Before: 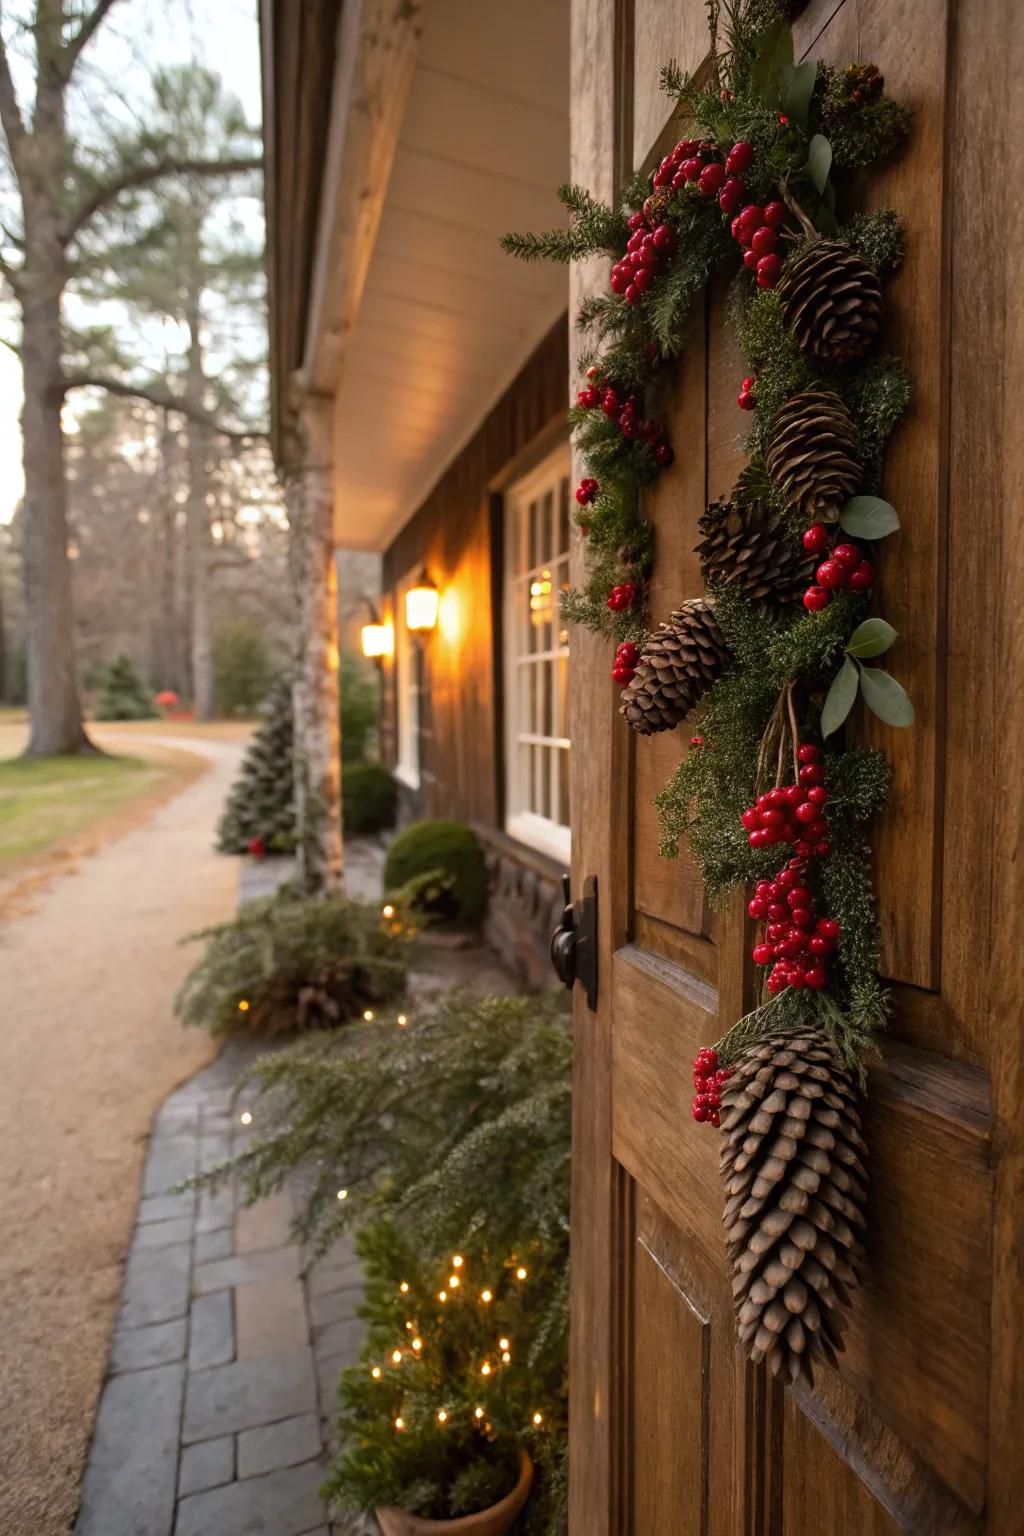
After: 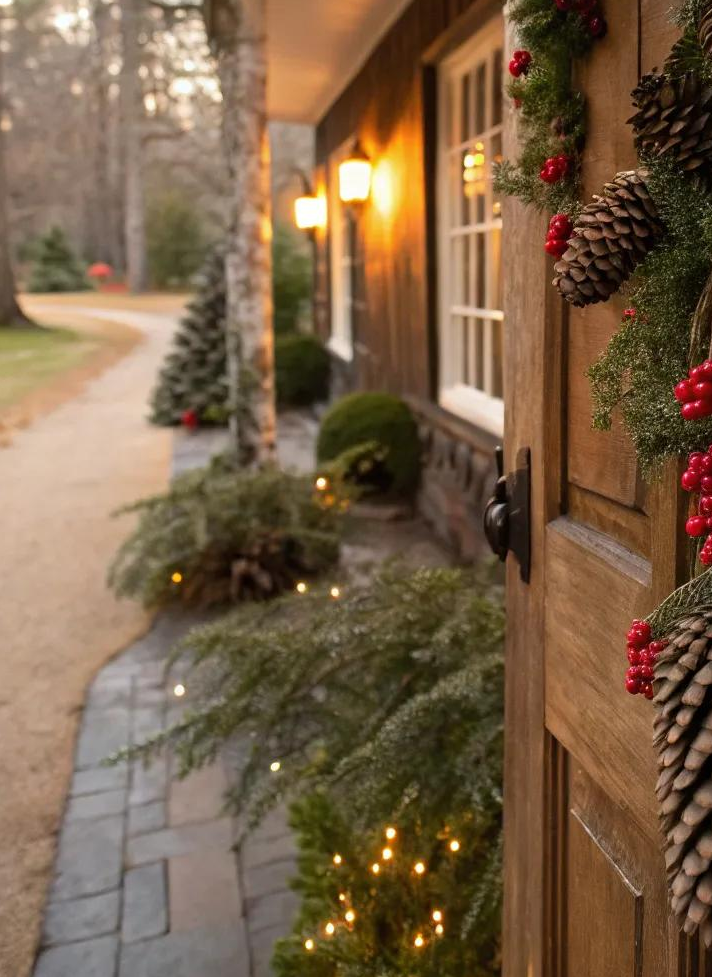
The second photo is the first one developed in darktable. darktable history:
crop: left 6.552%, top 27.916%, right 23.887%, bottom 8.461%
